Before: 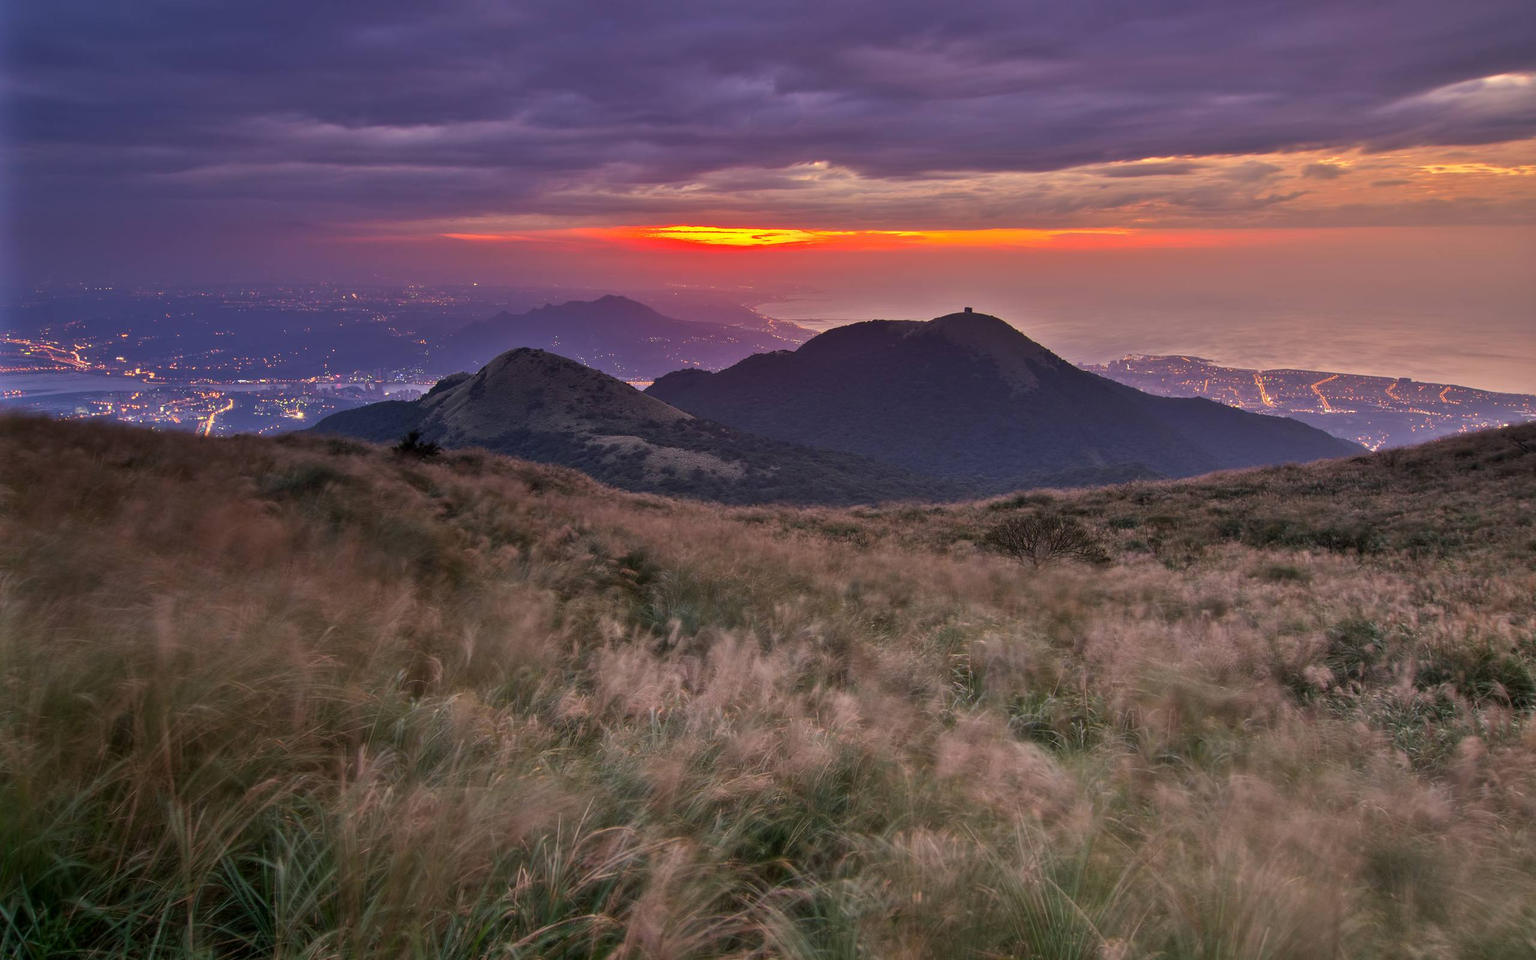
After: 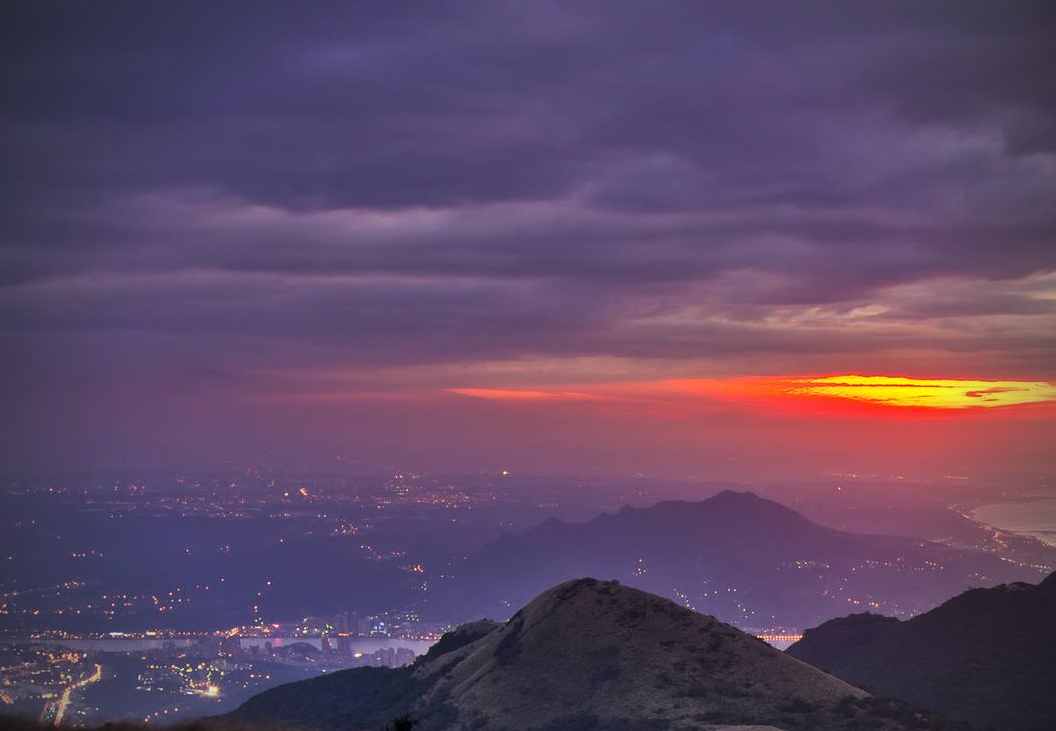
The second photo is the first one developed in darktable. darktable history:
crop and rotate: left 11.245%, top 0.065%, right 47.479%, bottom 54.197%
vignetting: fall-off start 75.64%, brightness -0.717, saturation -0.477, width/height ratio 1.079
